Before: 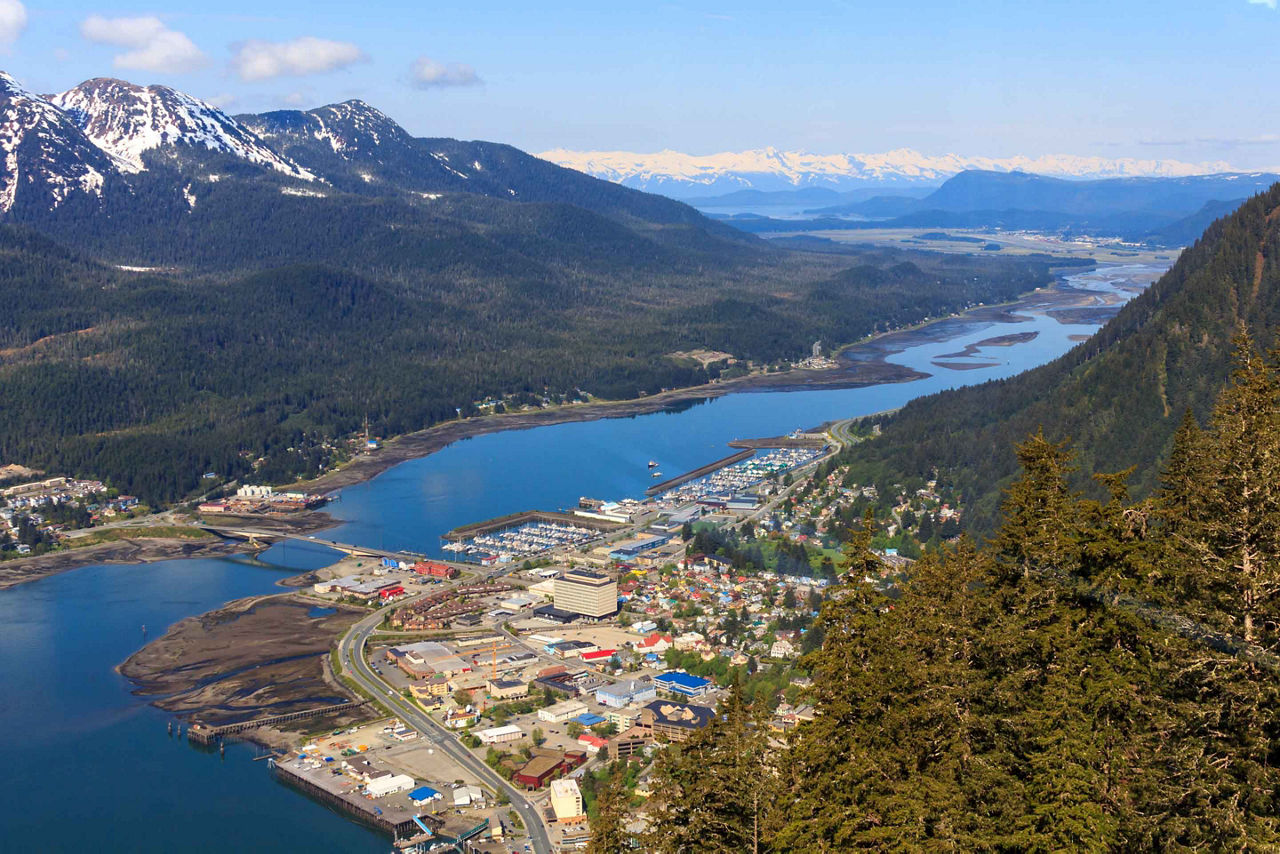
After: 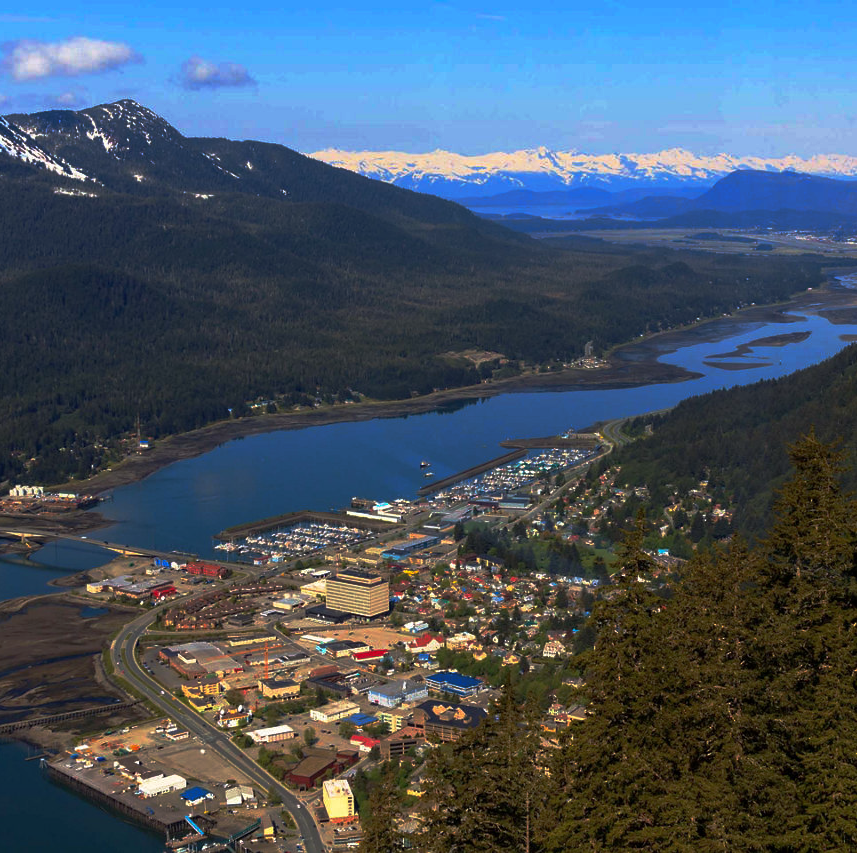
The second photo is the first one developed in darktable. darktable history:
shadows and highlights: radius 90.77, shadows -16.19, white point adjustment 0.245, highlights 32.36, compress 48.46%, soften with gaussian
base curve: curves: ch0 [(0, 0) (0.564, 0.291) (0.802, 0.731) (1, 1)], preserve colors none
crop and rotate: left 17.83%, right 15.203%
